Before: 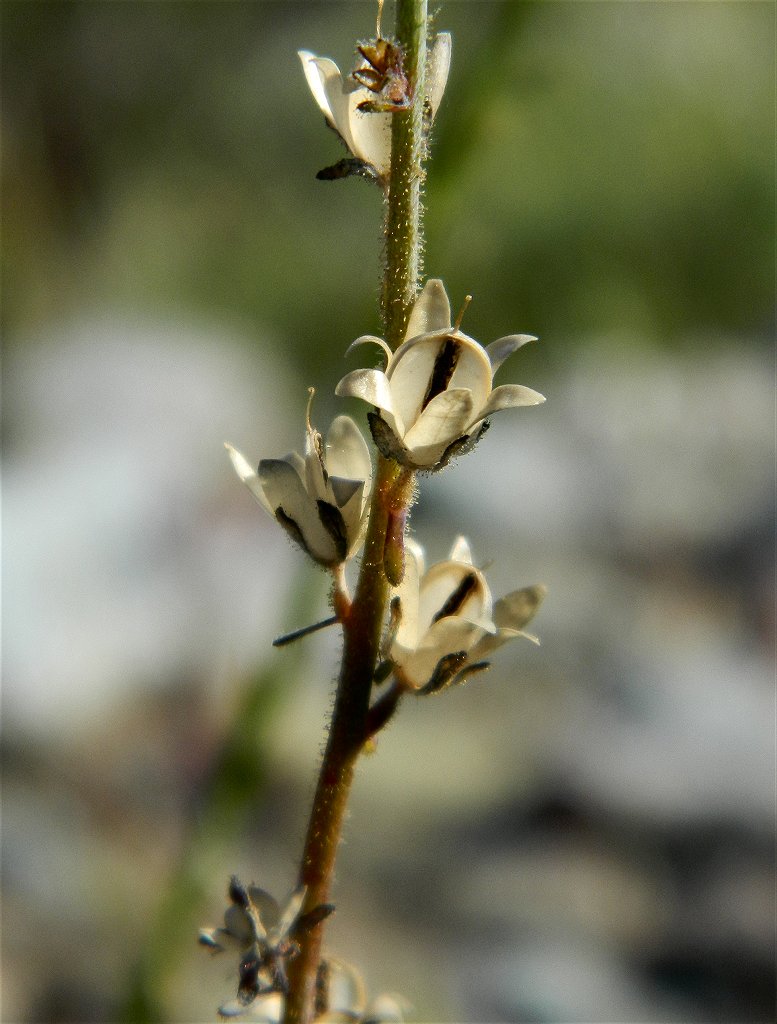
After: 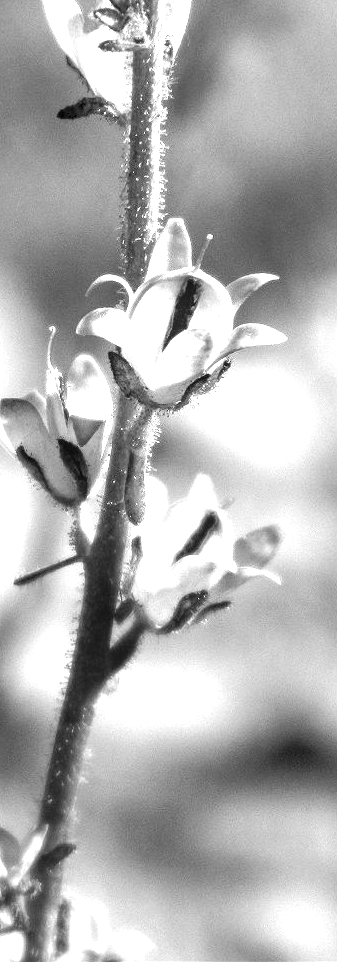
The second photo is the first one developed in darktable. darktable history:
crop: left 33.452%, top 6.025%, right 23.155%
local contrast: on, module defaults
tone equalizer: on, module defaults
exposure: black level correction 0, exposure 1.741 EV, compensate exposure bias true, compensate highlight preservation false
monochrome: a -74.22, b 78.2
